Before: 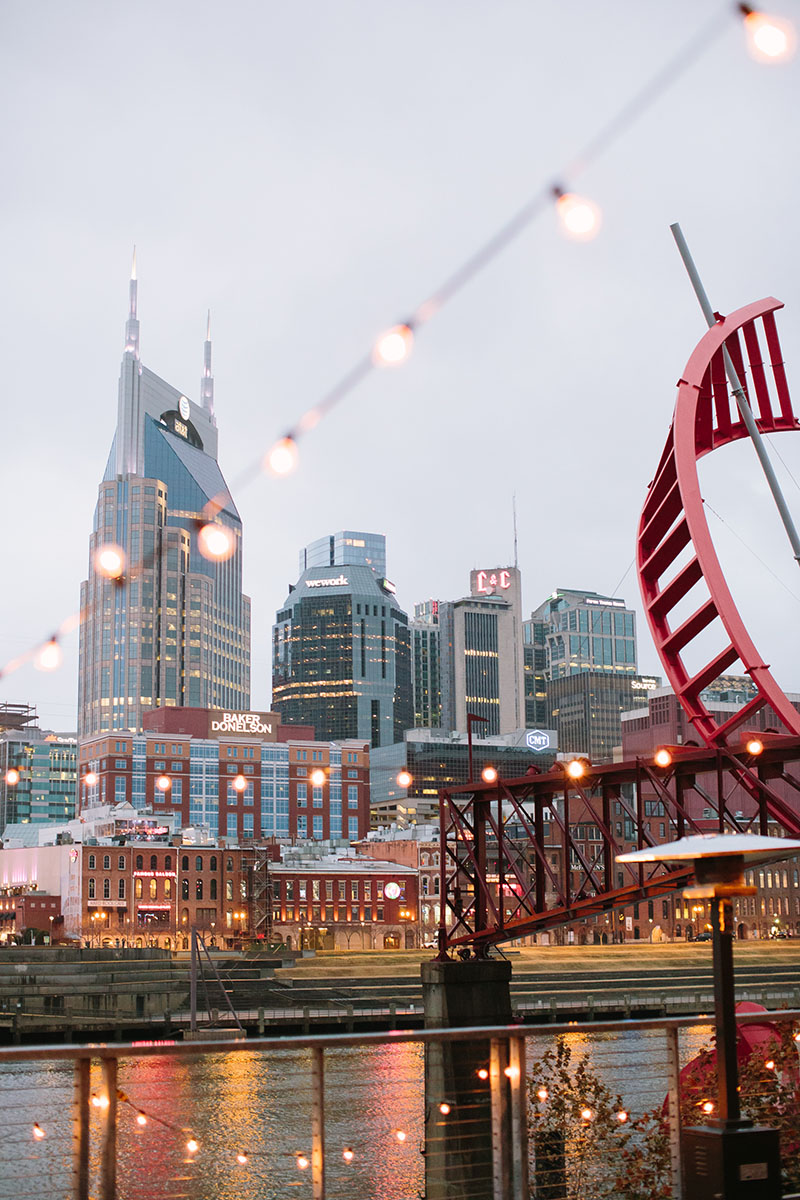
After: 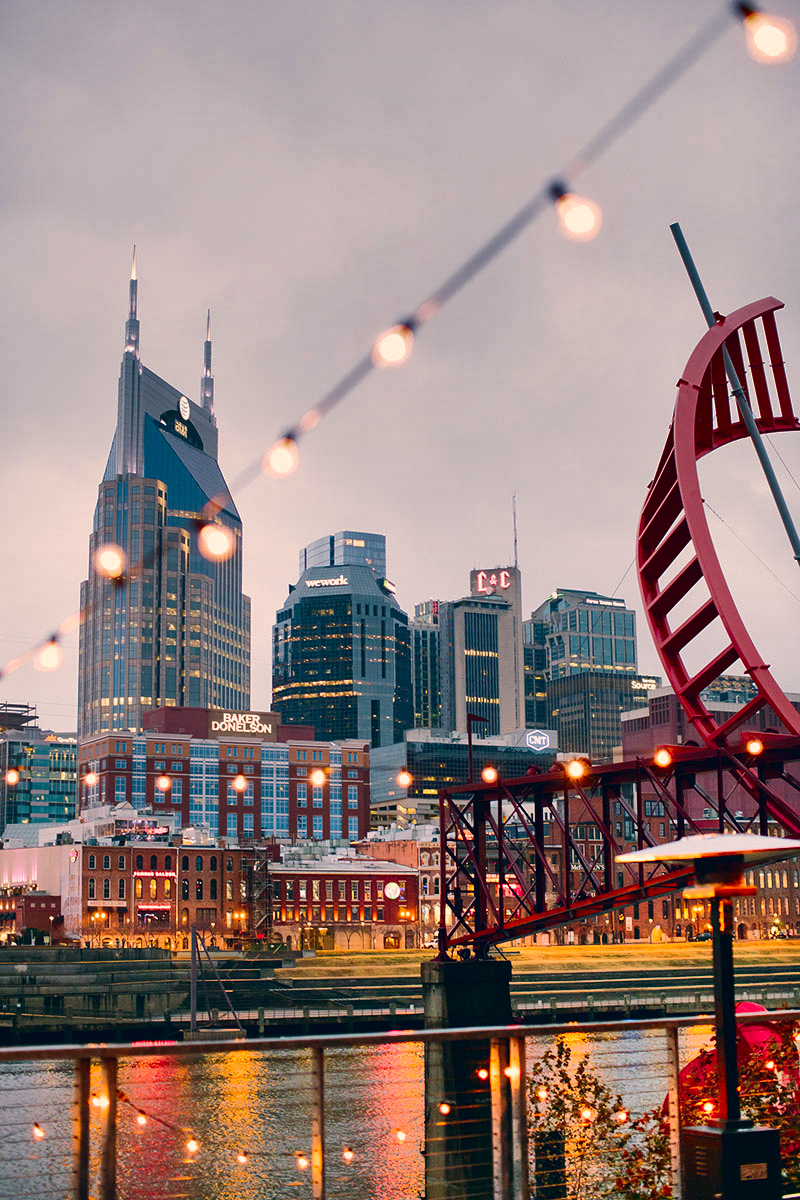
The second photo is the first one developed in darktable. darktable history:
contrast brightness saturation: brightness -0.25, saturation 0.2
color correction: highlights a* 10.32, highlights b* 14.66, shadows a* -9.59, shadows b* -15.02
shadows and highlights: shadows 75, highlights -60.85, soften with gaussian
